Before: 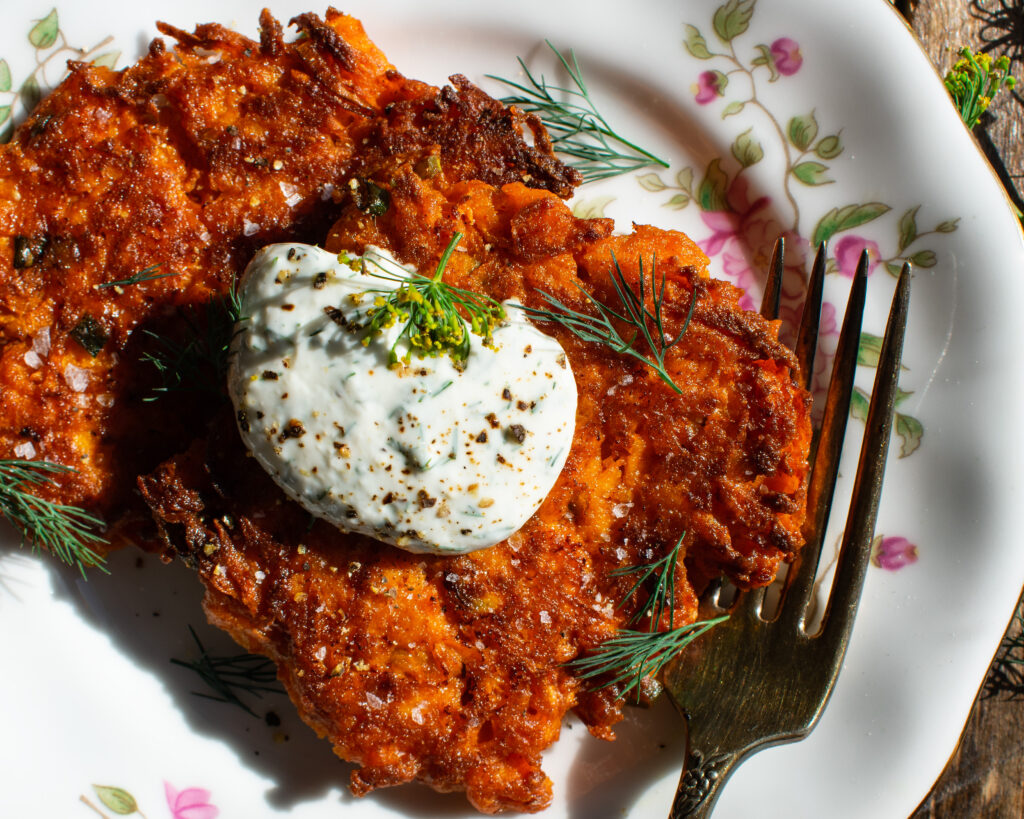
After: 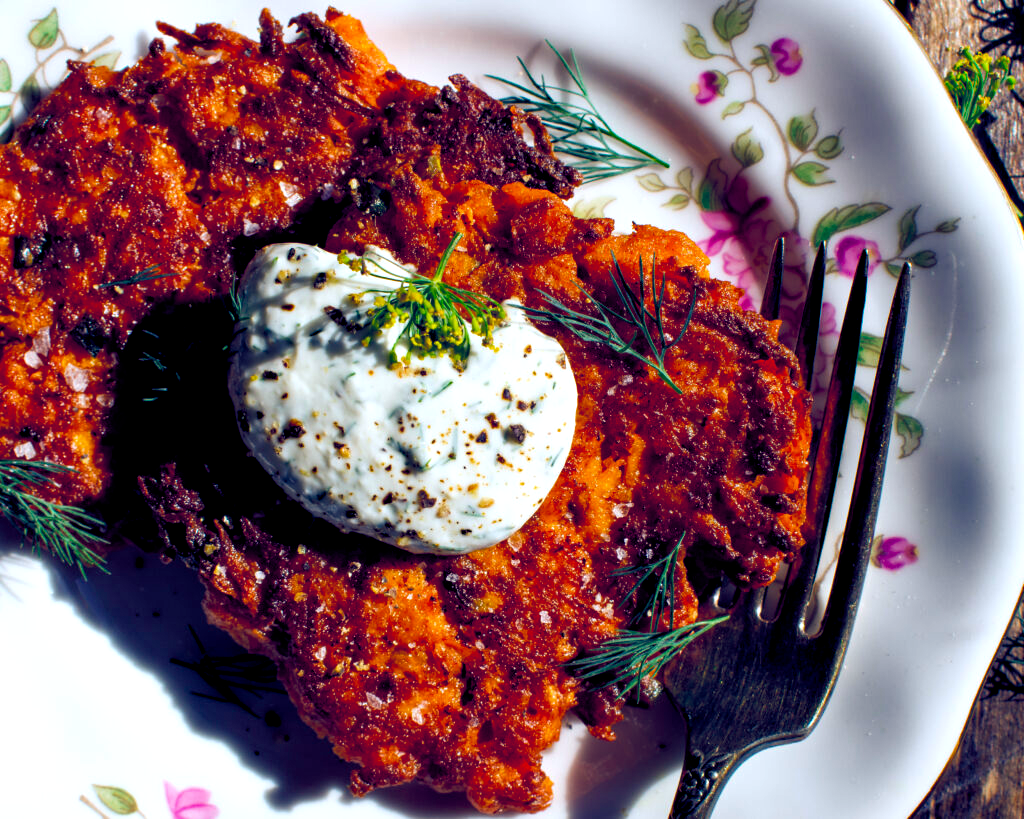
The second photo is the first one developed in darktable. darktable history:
color balance rgb: shadows lift › luminance -41.13%, shadows lift › chroma 14.13%, shadows lift › hue 260°, power › luminance -3.76%, power › chroma 0.56%, power › hue 40.37°, highlights gain › luminance 16.81%, highlights gain › chroma 2.94%, highlights gain › hue 260°, global offset › luminance -0.29%, global offset › chroma 0.31%, global offset › hue 260°, perceptual saturation grading › global saturation 20%, perceptual saturation grading › highlights -13.92%, perceptual saturation grading › shadows 50%
haze removal: compatibility mode true, adaptive false
